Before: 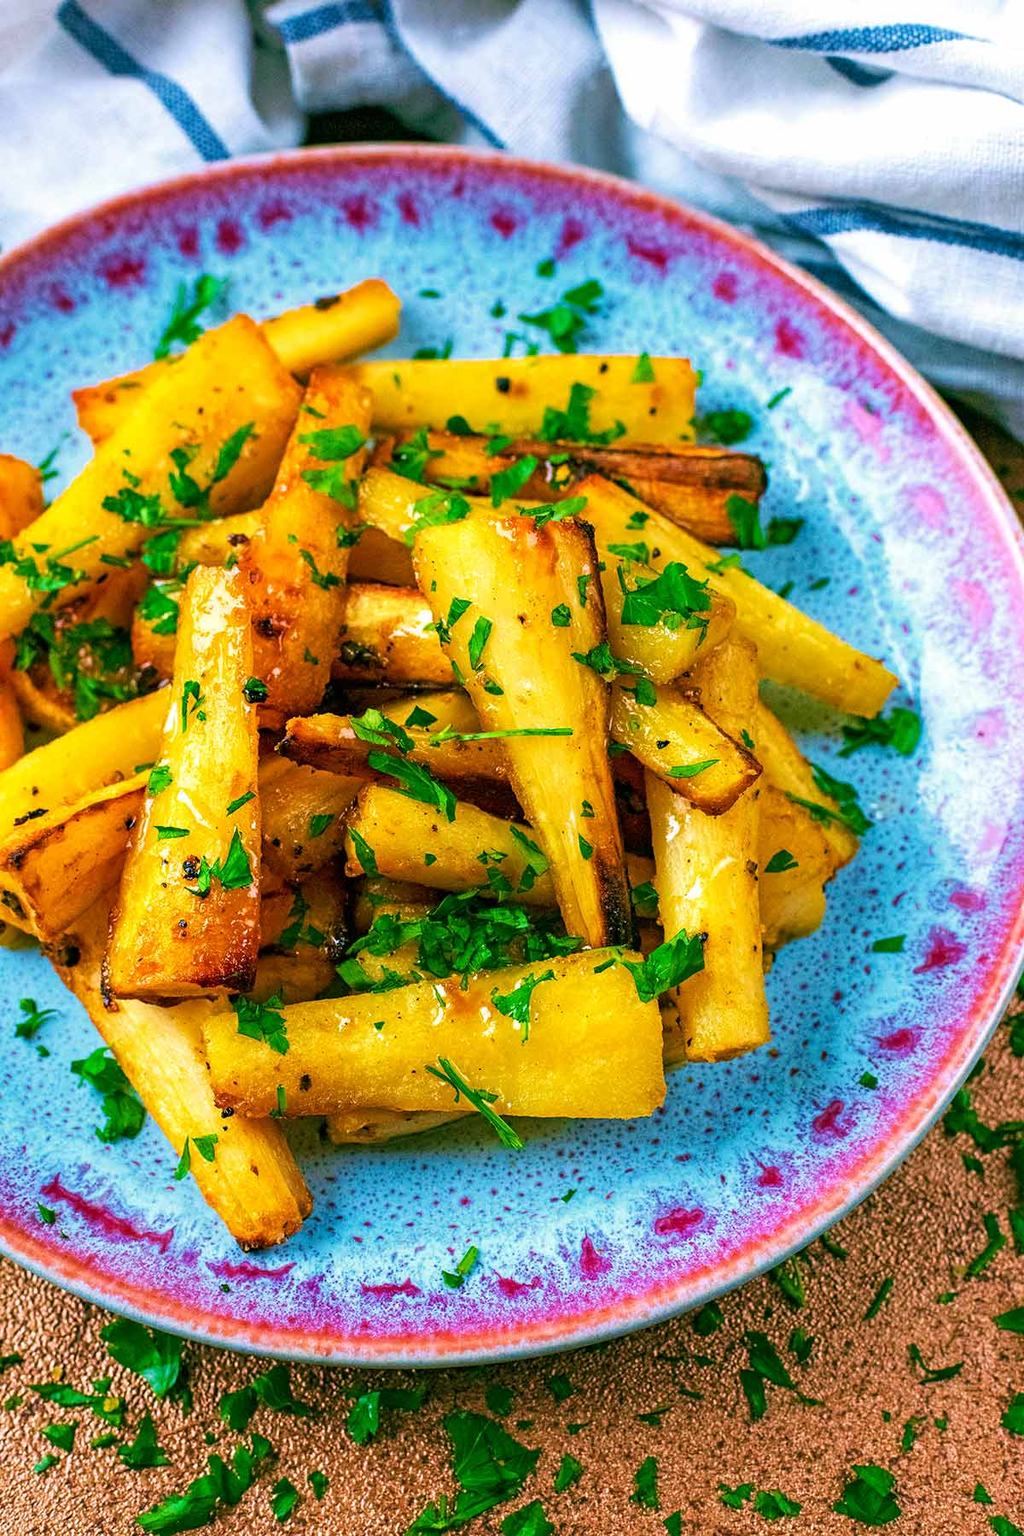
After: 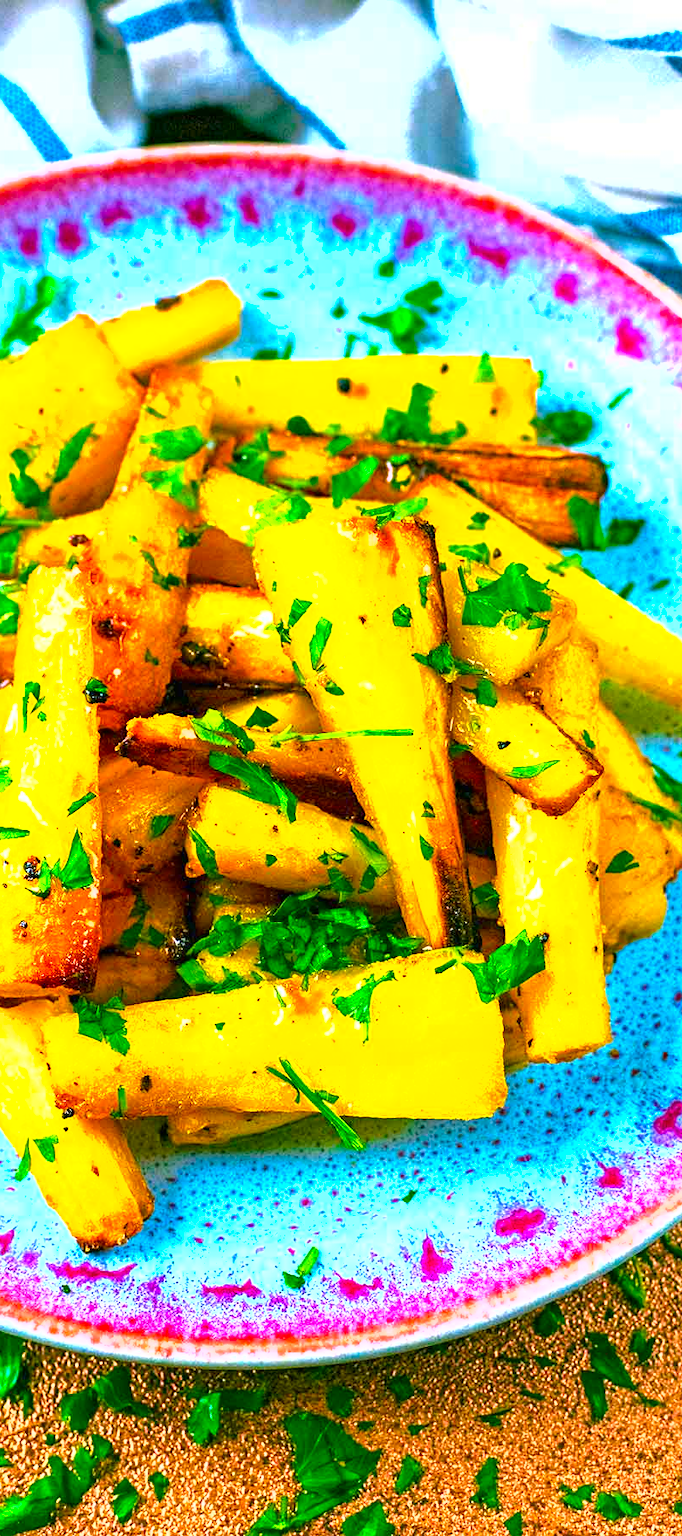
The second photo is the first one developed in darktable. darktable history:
contrast brightness saturation: brightness -0.097
crop and rotate: left 15.648%, right 17.768%
exposure: black level correction 0, exposure 0.951 EV, compensate exposure bias true, compensate highlight preservation false
color balance rgb: perceptual saturation grading › global saturation 19.863%, perceptual brilliance grading › global brilliance 9.873%, perceptual brilliance grading › shadows 15.827%, global vibrance 15.184%
shadows and highlights: shadows 25.99, white point adjustment -3.05, highlights -30.09
